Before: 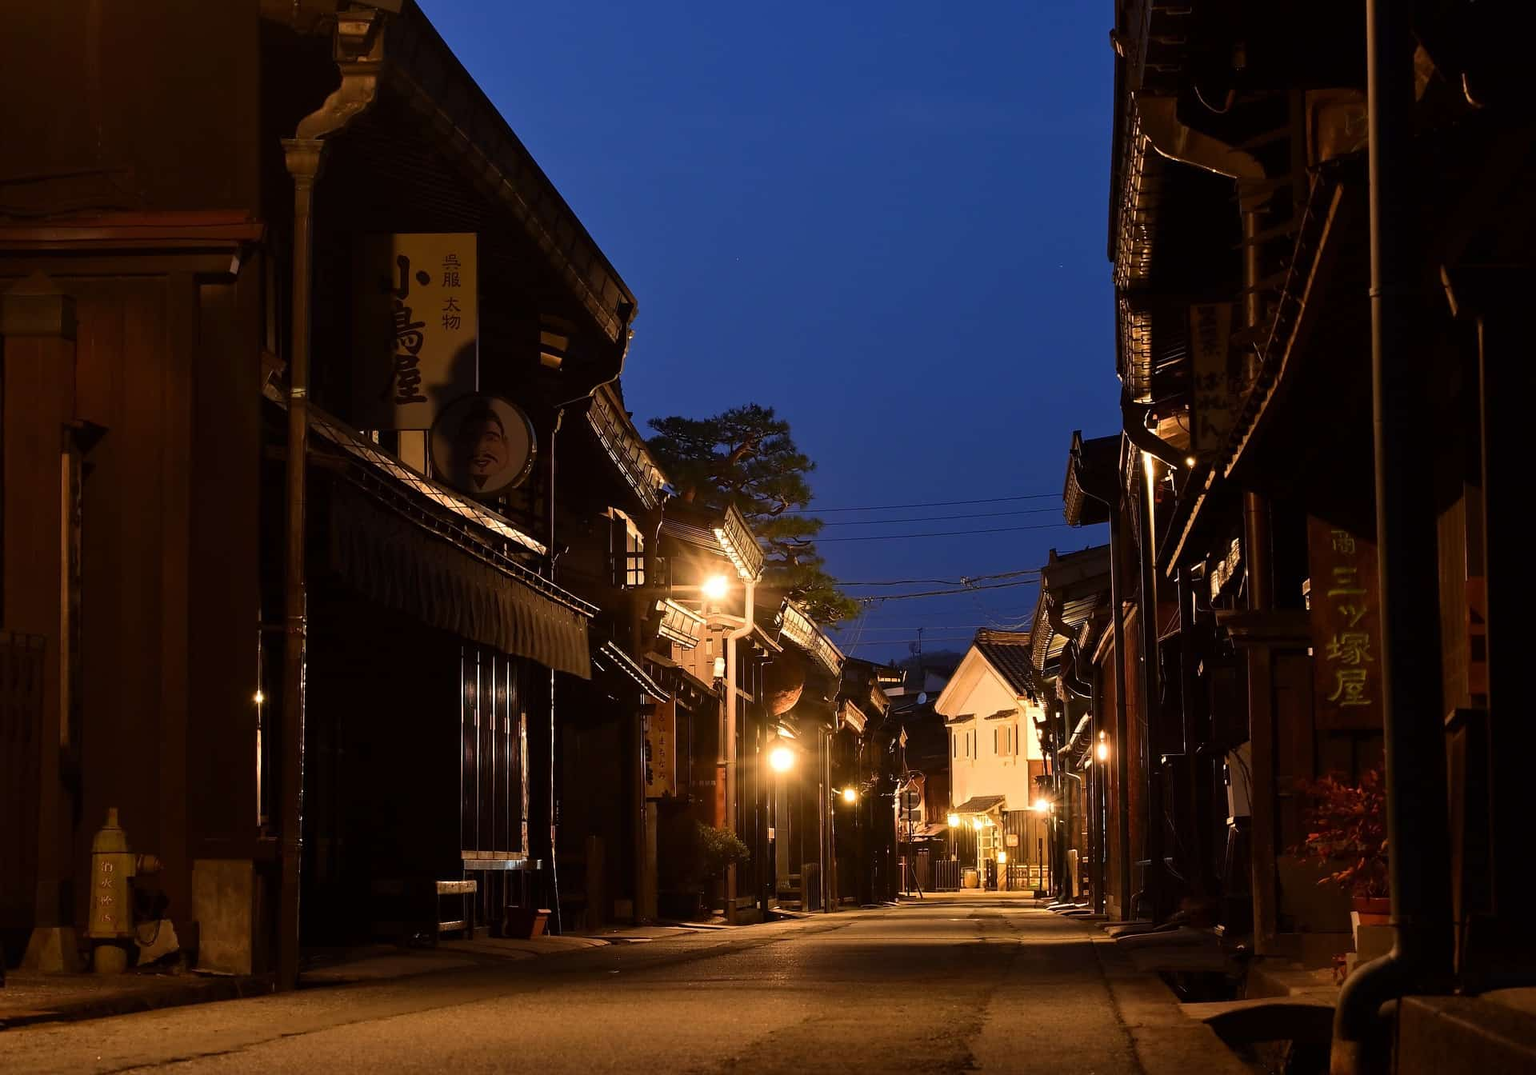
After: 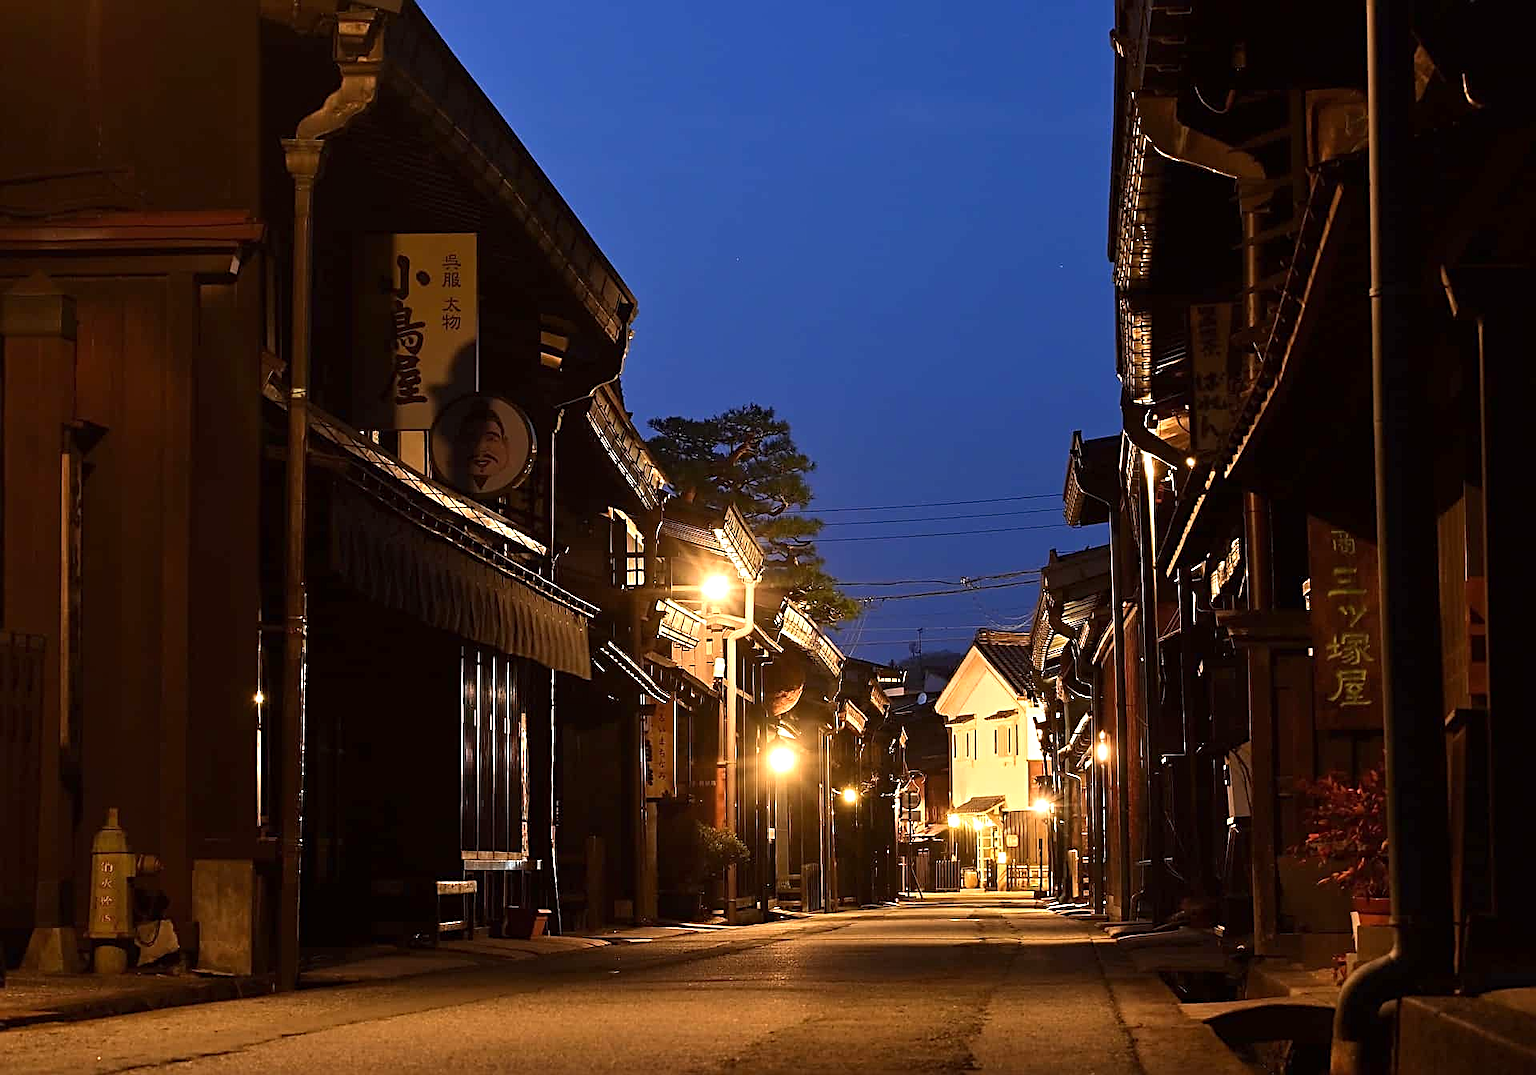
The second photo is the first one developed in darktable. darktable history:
sharpen: radius 2.534, amount 0.627
exposure: exposure 0.603 EV, compensate highlight preservation false
